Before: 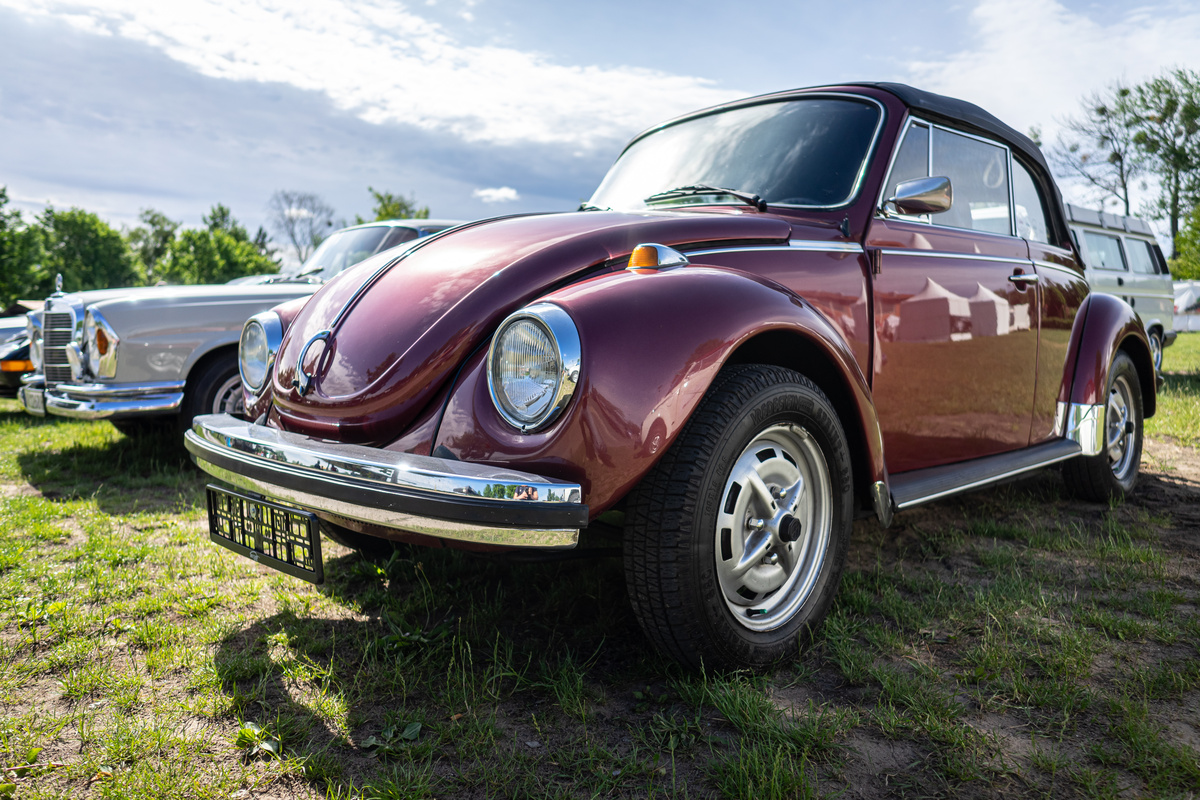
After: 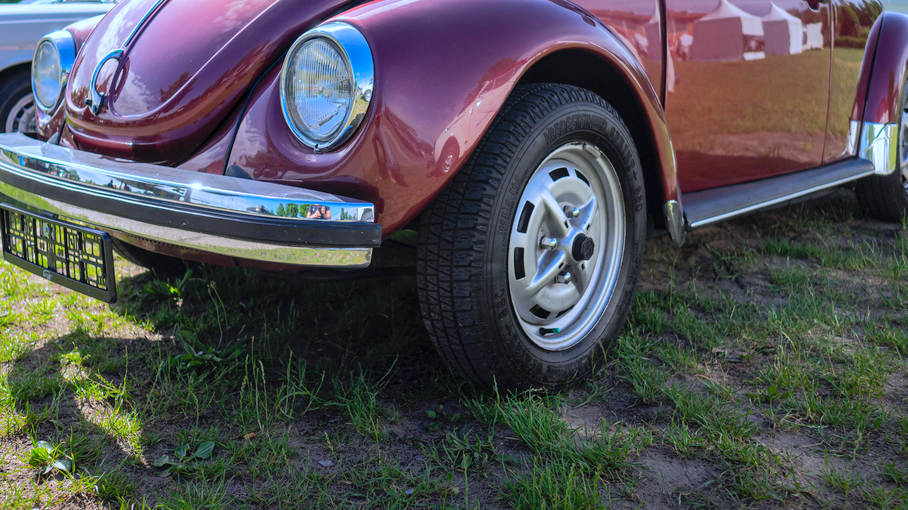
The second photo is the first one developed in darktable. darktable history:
contrast brightness saturation: contrast 0.074, brightness 0.079, saturation 0.176
shadows and highlights: shadows 40.06, highlights -59.7
color calibration: output colorfulness [0, 0.315, 0, 0], illuminant as shot in camera, x 0.37, y 0.382, temperature 4316.78 K
crop and rotate: left 17.284%, top 35.223%, right 6.979%, bottom 0.967%
